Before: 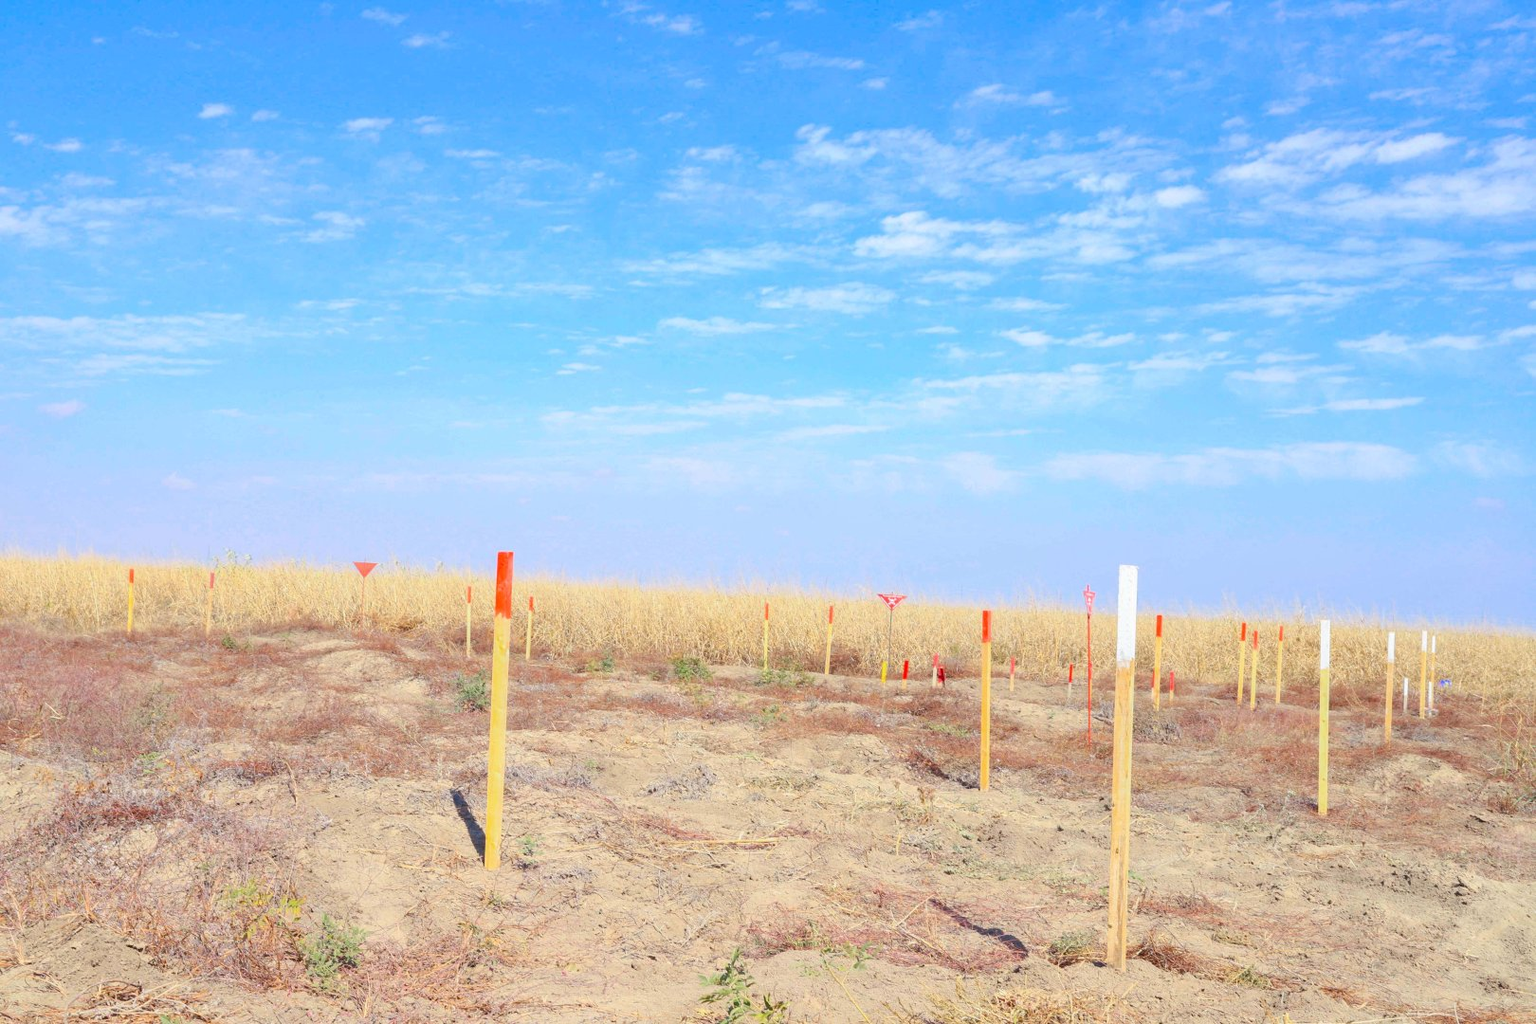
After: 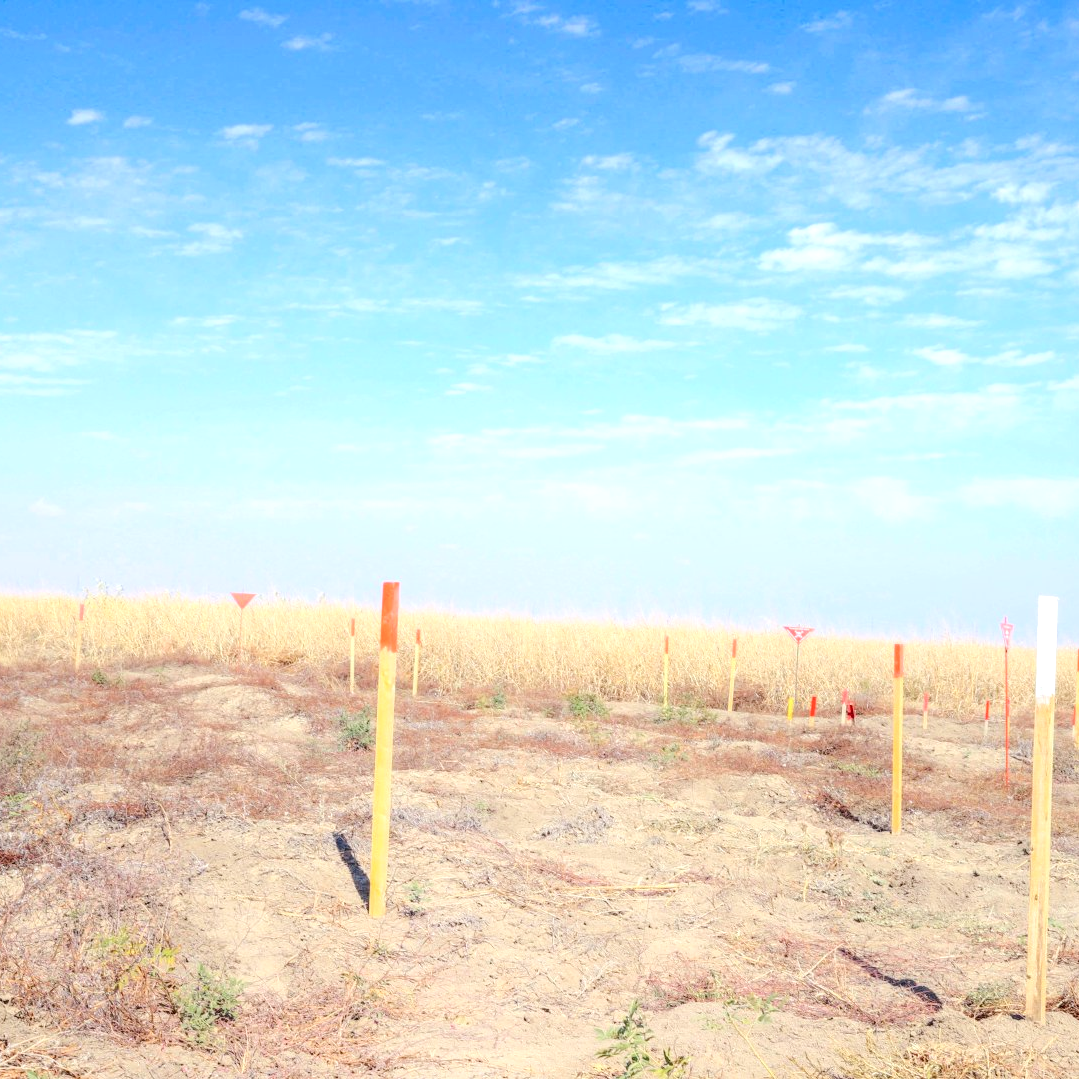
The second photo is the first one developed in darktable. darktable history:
crop and rotate: left 8.786%, right 24.548%
shadows and highlights: shadows -40.15, highlights 62.88, soften with gaussian
local contrast: highlights 60%, shadows 60%, detail 160%
